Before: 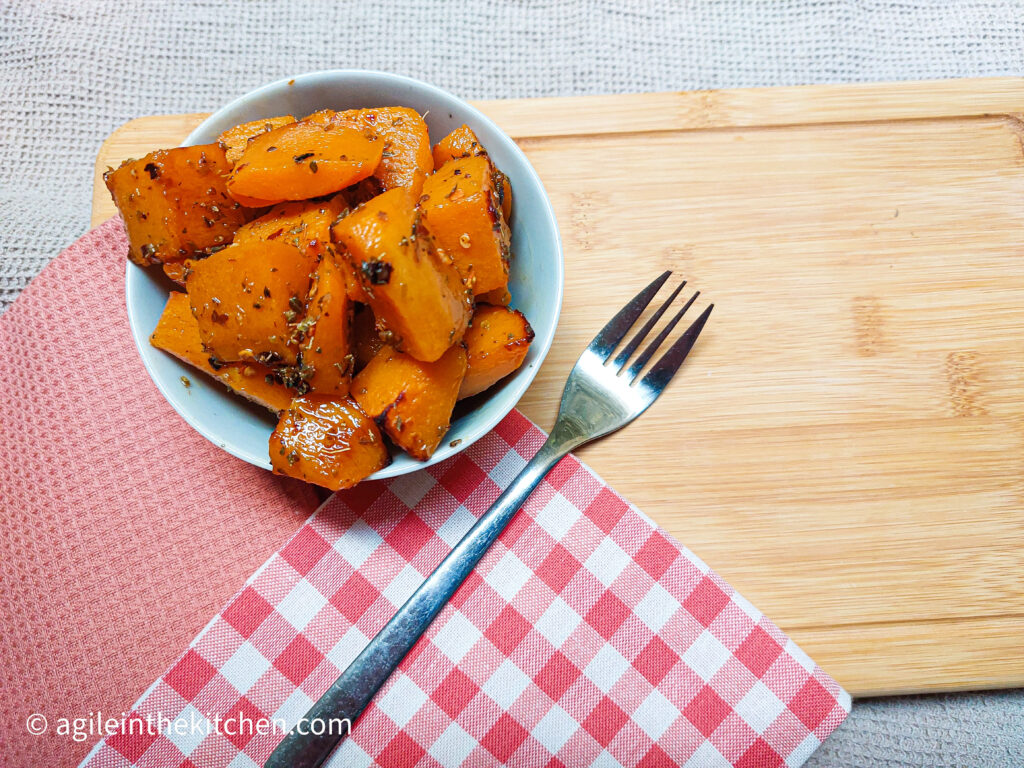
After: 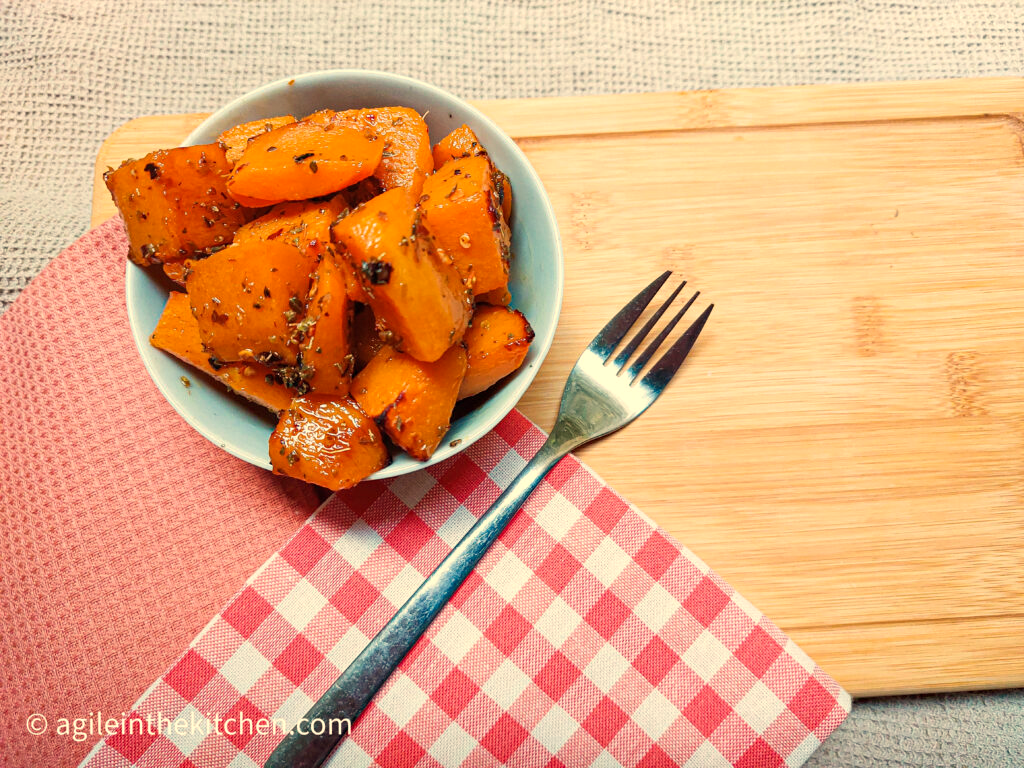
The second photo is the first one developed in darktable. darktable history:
white balance: red 1.123, blue 0.83
haze removal: strength 0.12, distance 0.25, compatibility mode true, adaptive false
